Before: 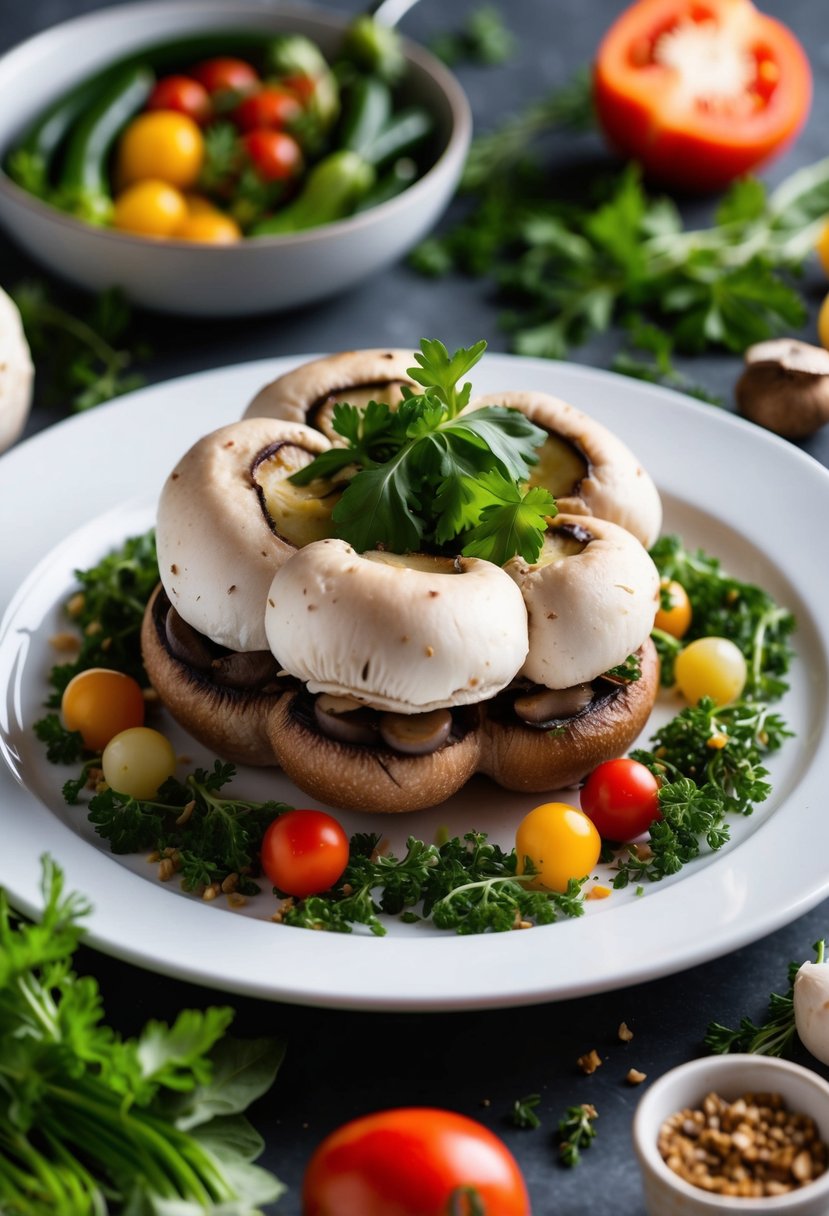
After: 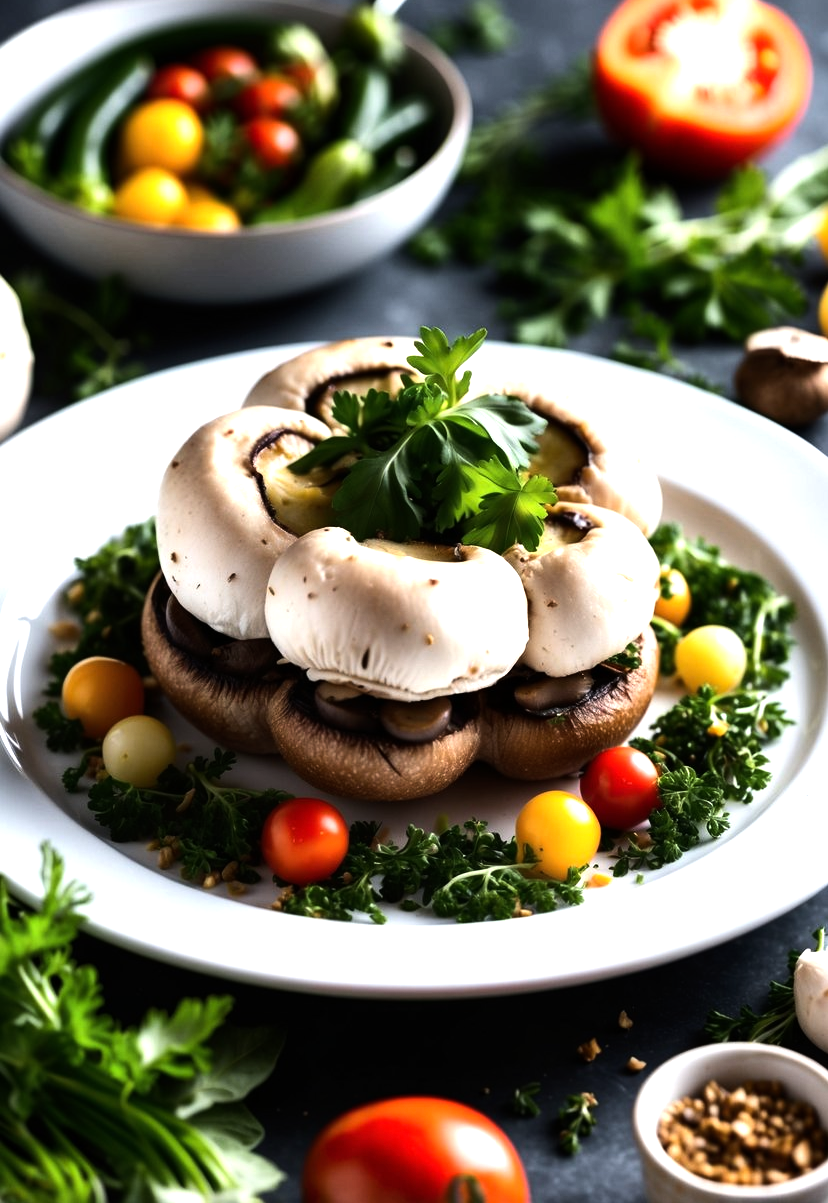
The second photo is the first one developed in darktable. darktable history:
tone equalizer: -8 EV -1.08 EV, -7 EV -1.01 EV, -6 EV -0.867 EV, -5 EV -0.578 EV, -3 EV 0.578 EV, -2 EV 0.867 EV, -1 EV 1.01 EV, +0 EV 1.08 EV, edges refinement/feathering 500, mask exposure compensation -1.57 EV, preserve details no
rotate and perspective: automatic cropping original format, crop left 0, crop top 0
crop: top 1.049%, right 0.001%
